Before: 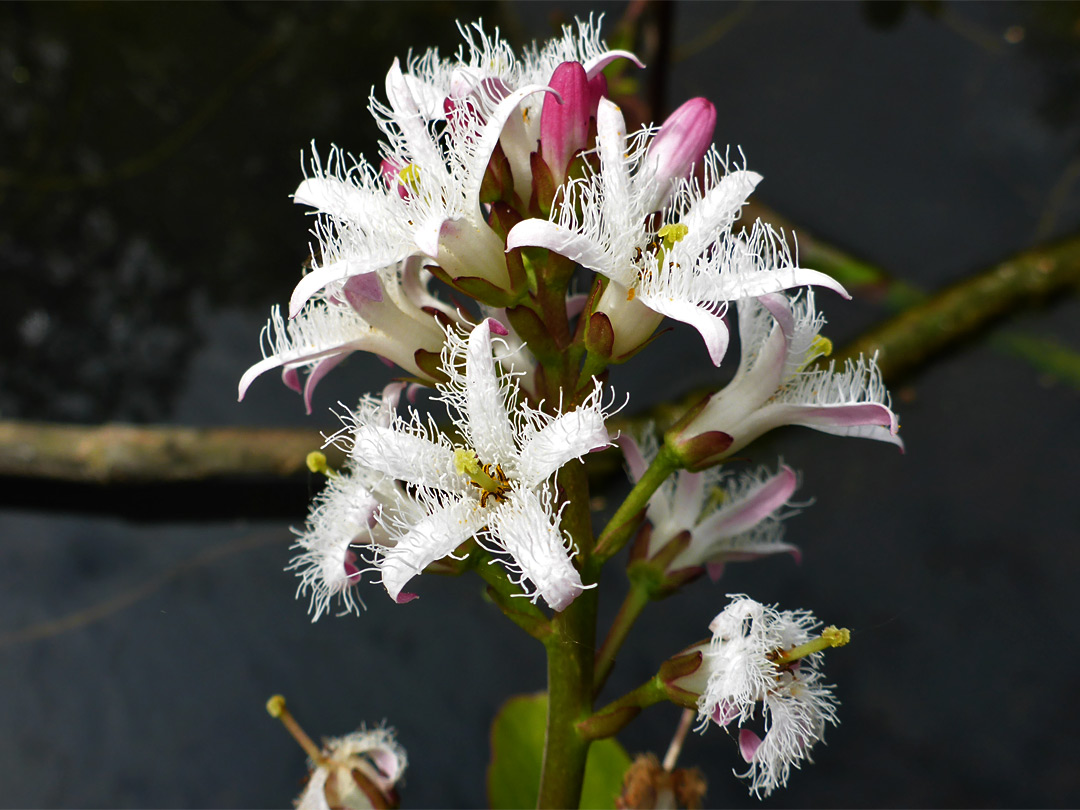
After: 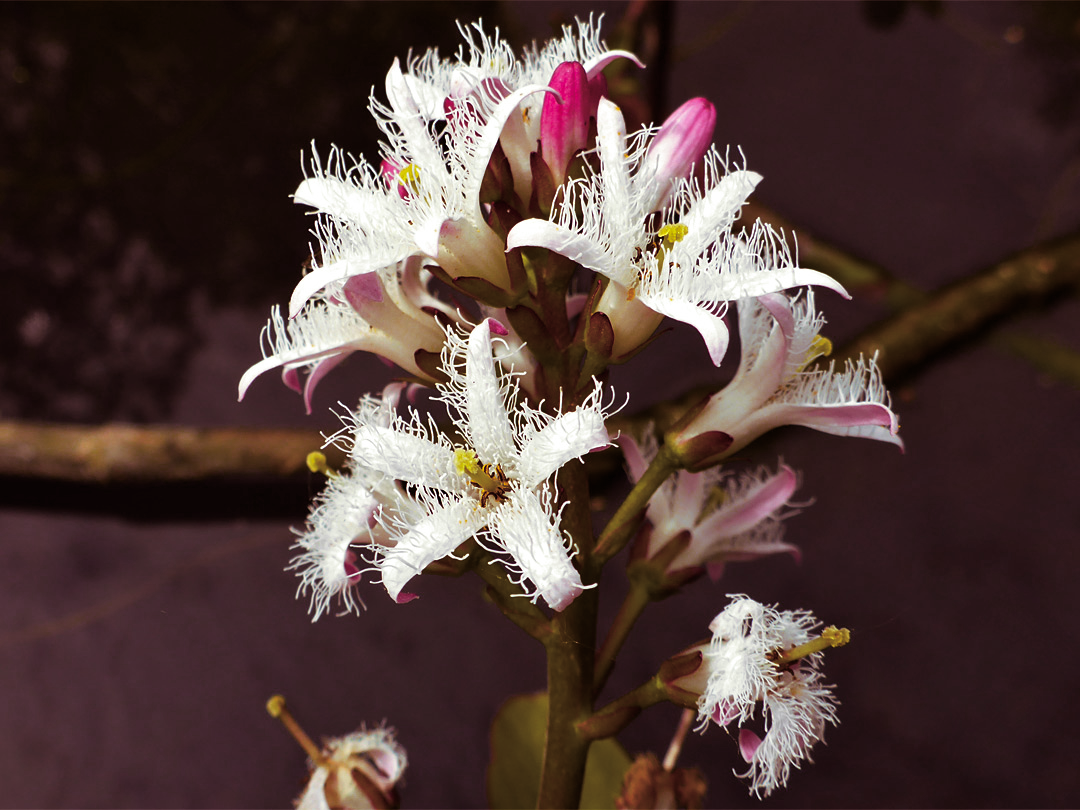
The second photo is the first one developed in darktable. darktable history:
split-toning: on, module defaults
color balance rgb: perceptual saturation grading › global saturation 35%, perceptual saturation grading › highlights -25%, perceptual saturation grading › shadows 50%
